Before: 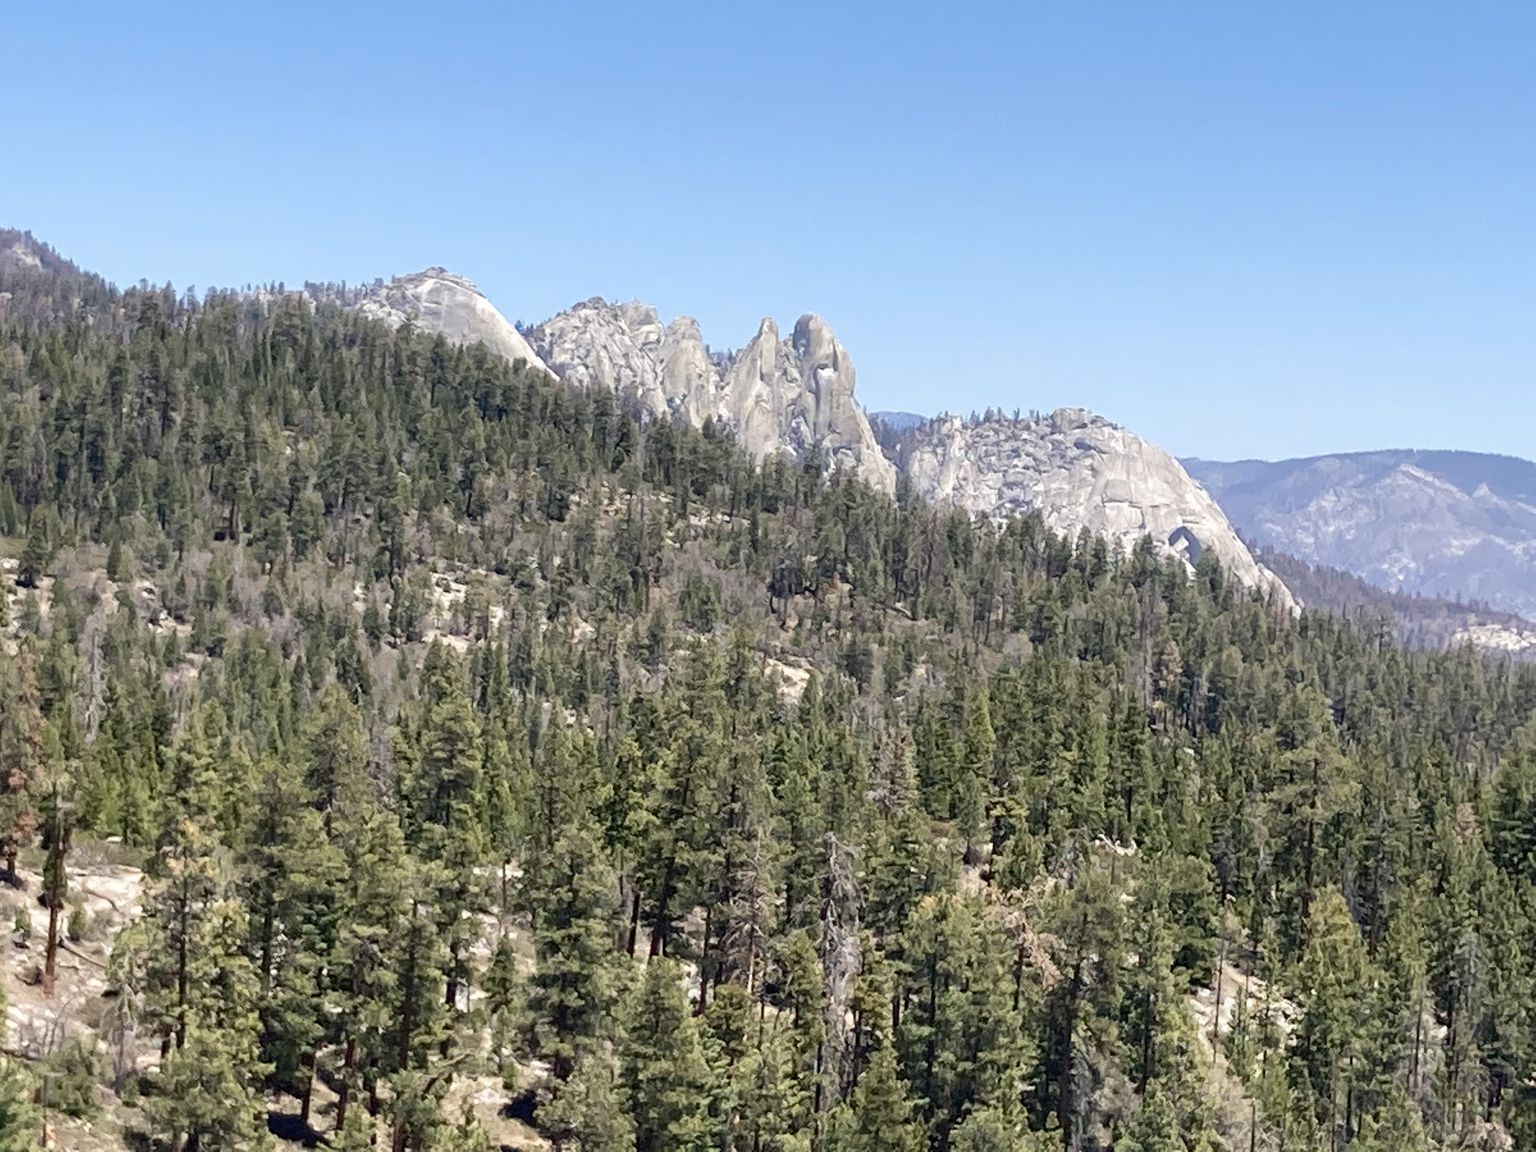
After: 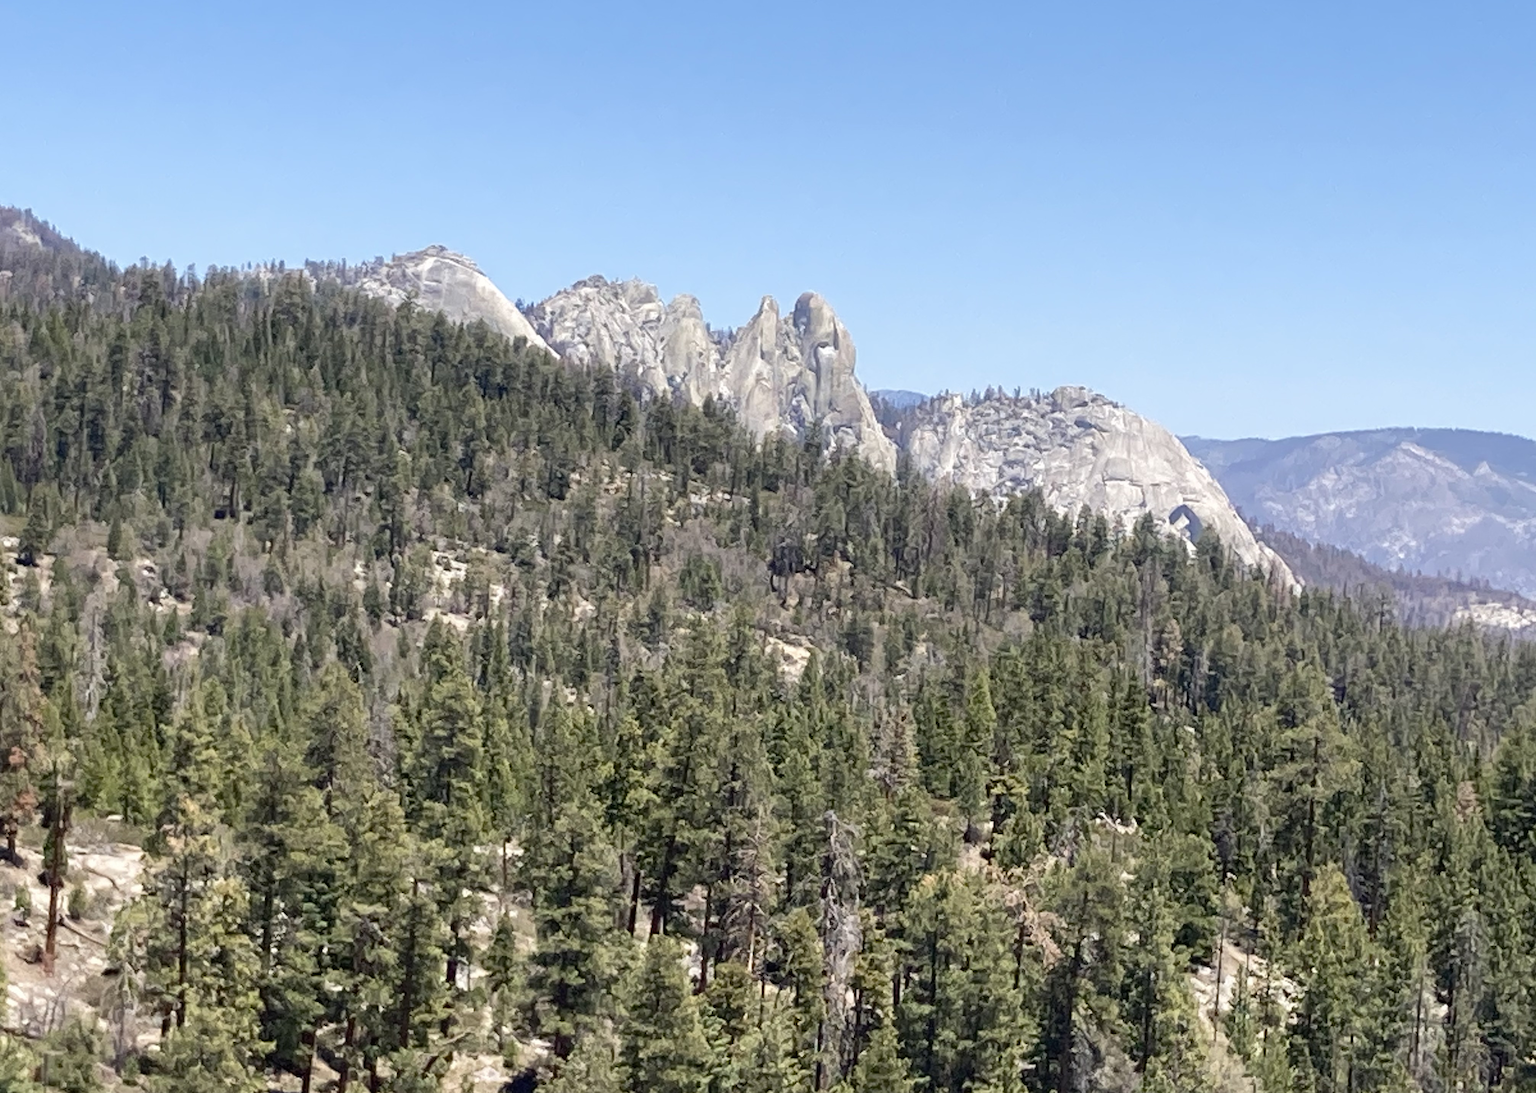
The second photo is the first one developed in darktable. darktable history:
crop and rotate: top 1.923%, bottom 3.155%
